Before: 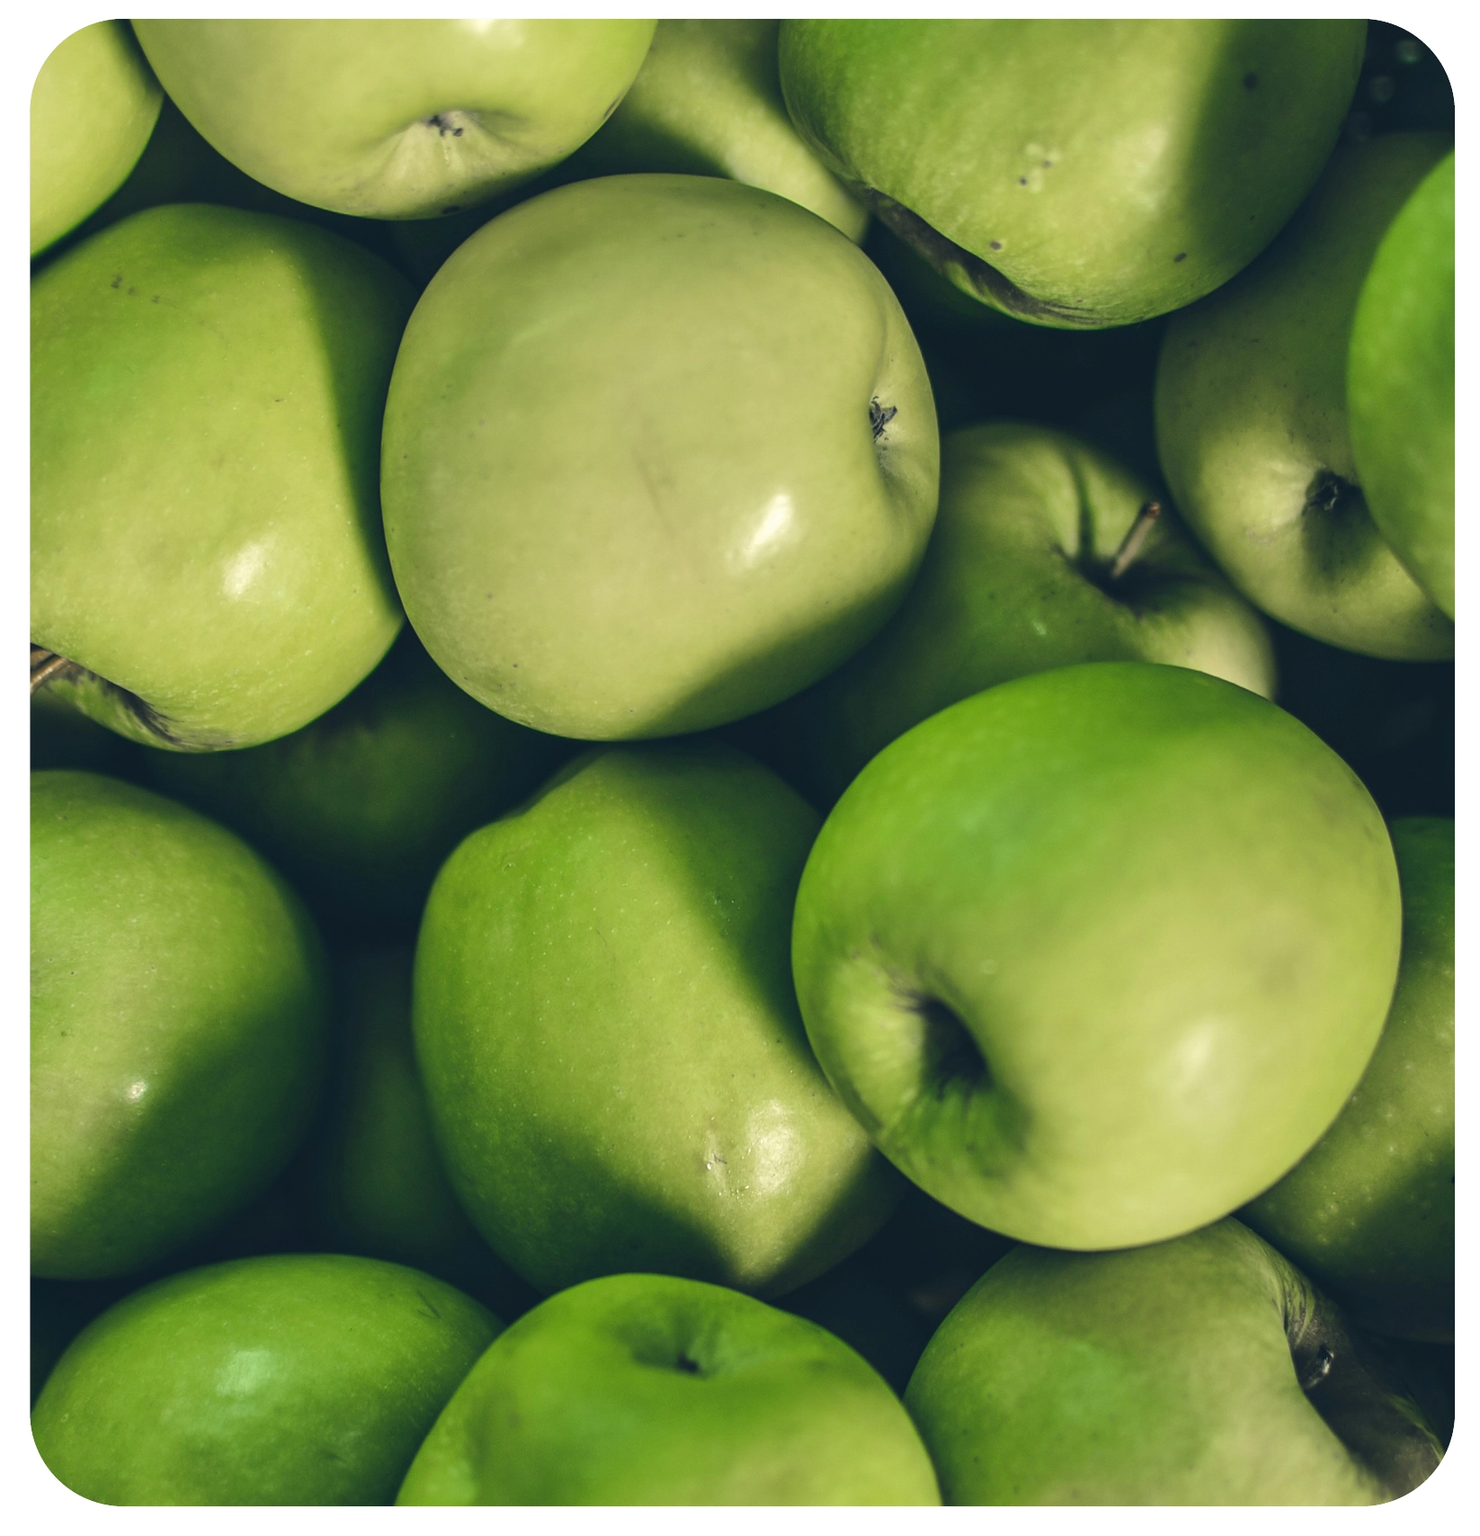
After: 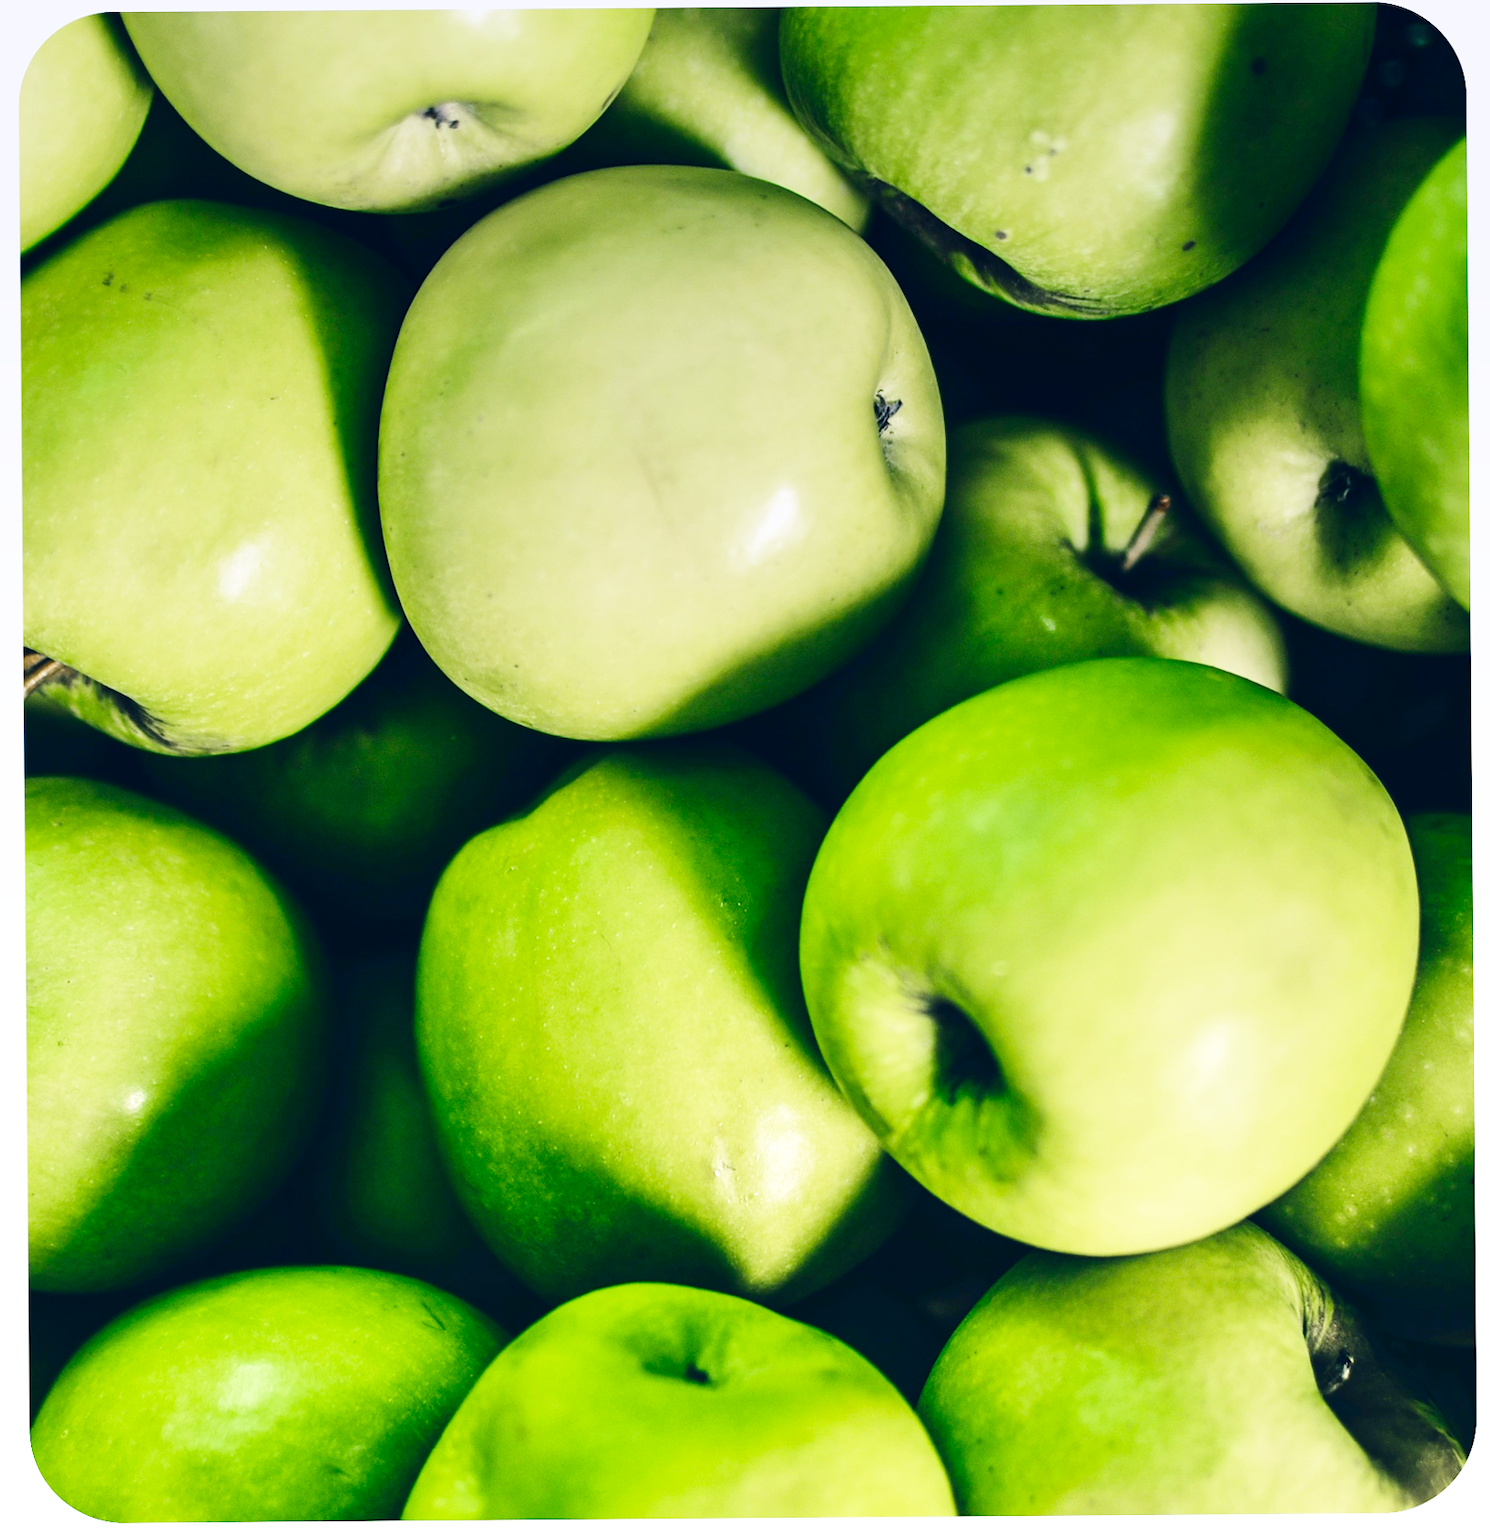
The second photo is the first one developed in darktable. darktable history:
rotate and perspective: rotation -0.45°, automatic cropping original format, crop left 0.008, crop right 0.992, crop top 0.012, crop bottom 0.988
base curve: curves: ch0 [(0, 0.003) (0.001, 0.002) (0.006, 0.004) (0.02, 0.022) (0.048, 0.086) (0.094, 0.234) (0.162, 0.431) (0.258, 0.629) (0.385, 0.8) (0.548, 0.918) (0.751, 0.988) (1, 1)], preserve colors none
graduated density: hue 238.83°, saturation 50%
contrast brightness saturation: contrast 0.13, brightness -0.05, saturation 0.16
